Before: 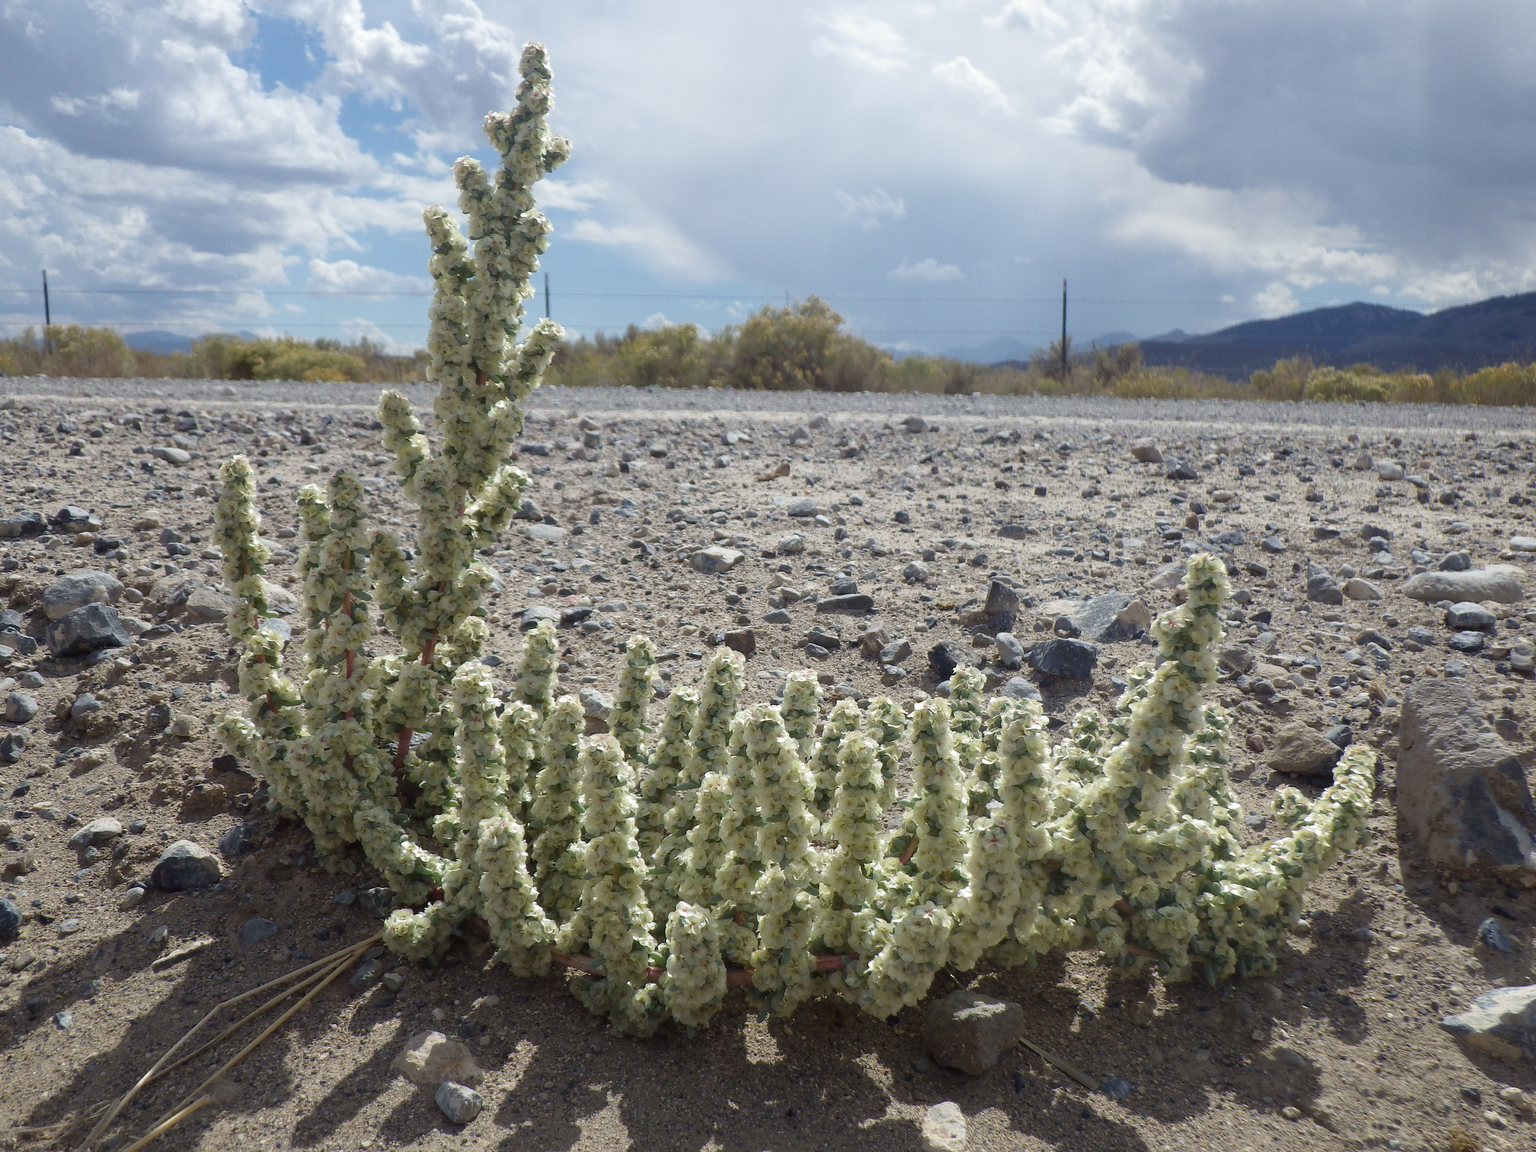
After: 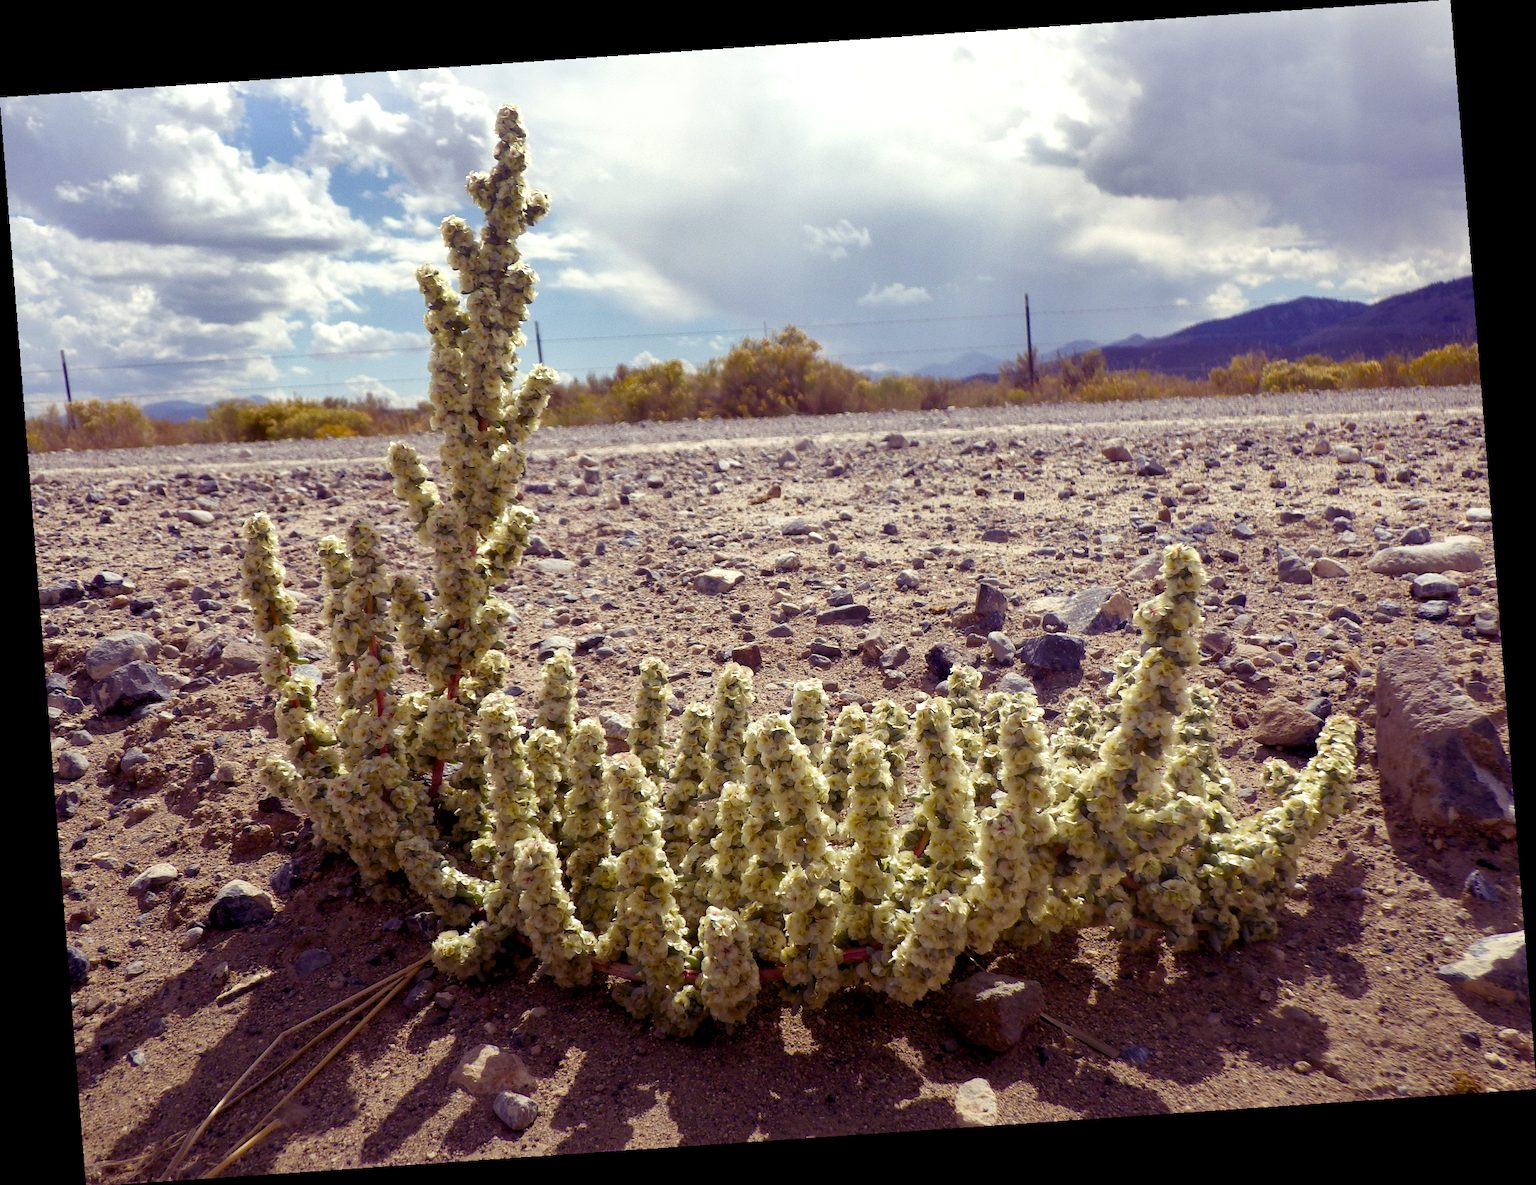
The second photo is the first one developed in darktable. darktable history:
shadows and highlights: shadows 5, soften with gaussian
rotate and perspective: rotation -4.2°, shear 0.006, automatic cropping off
color balance rgb: shadows lift › luminance -21.66%, shadows lift › chroma 8.98%, shadows lift › hue 283.37°, power › chroma 1.55%, power › hue 25.59°, highlights gain › luminance 6.08%, highlights gain › chroma 2.55%, highlights gain › hue 90°, global offset › luminance -0.87%, perceptual saturation grading › global saturation 27.49%, perceptual saturation grading › highlights -28.39%, perceptual saturation grading › mid-tones 15.22%, perceptual saturation grading › shadows 33.98%, perceptual brilliance grading › highlights 10%, perceptual brilliance grading › mid-tones 5%
graduated density: rotation -180°, offset 27.42
